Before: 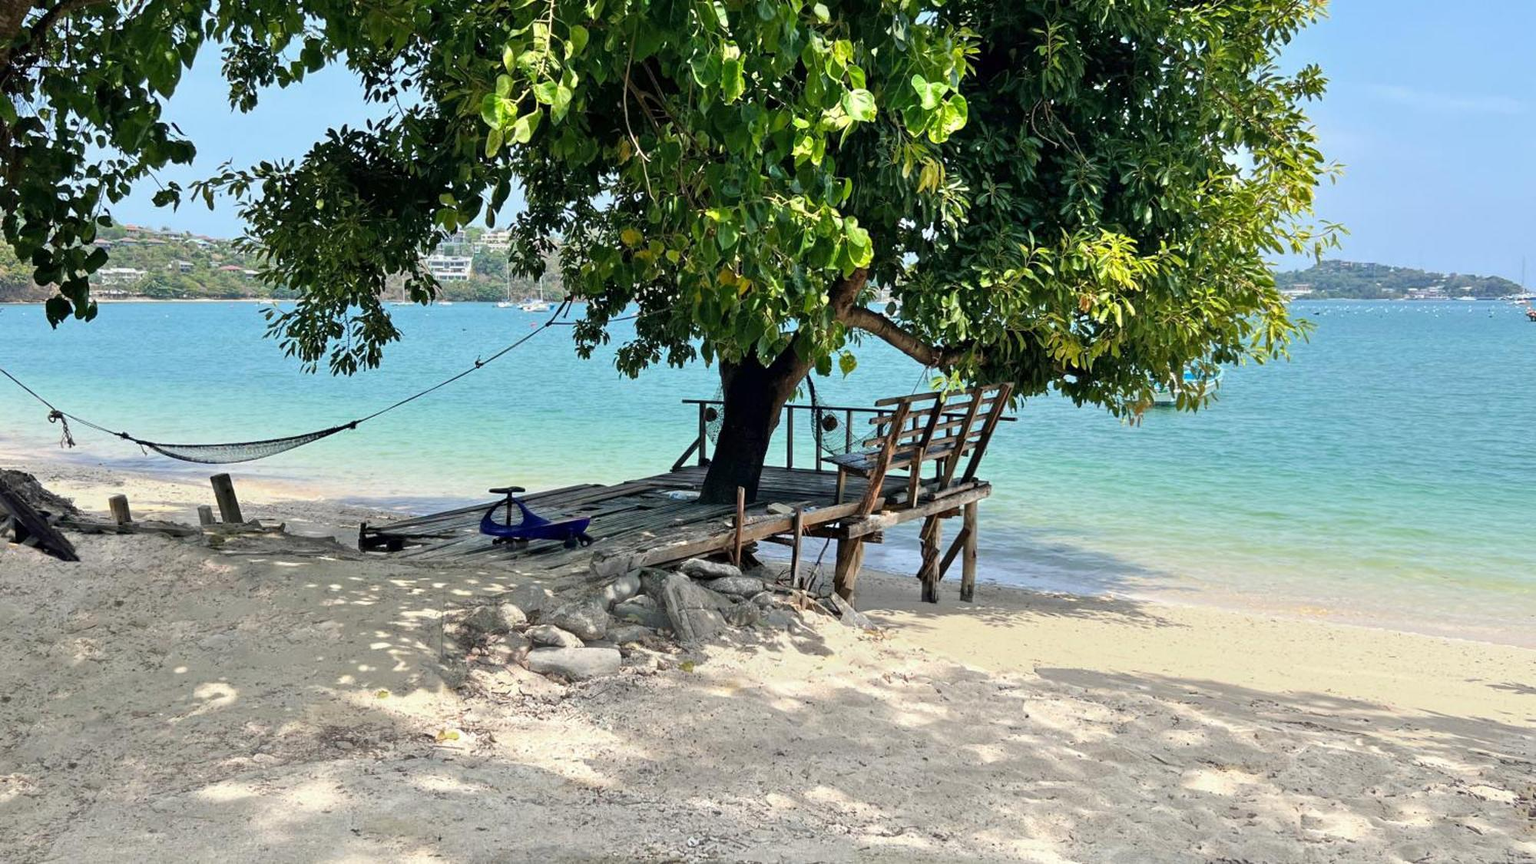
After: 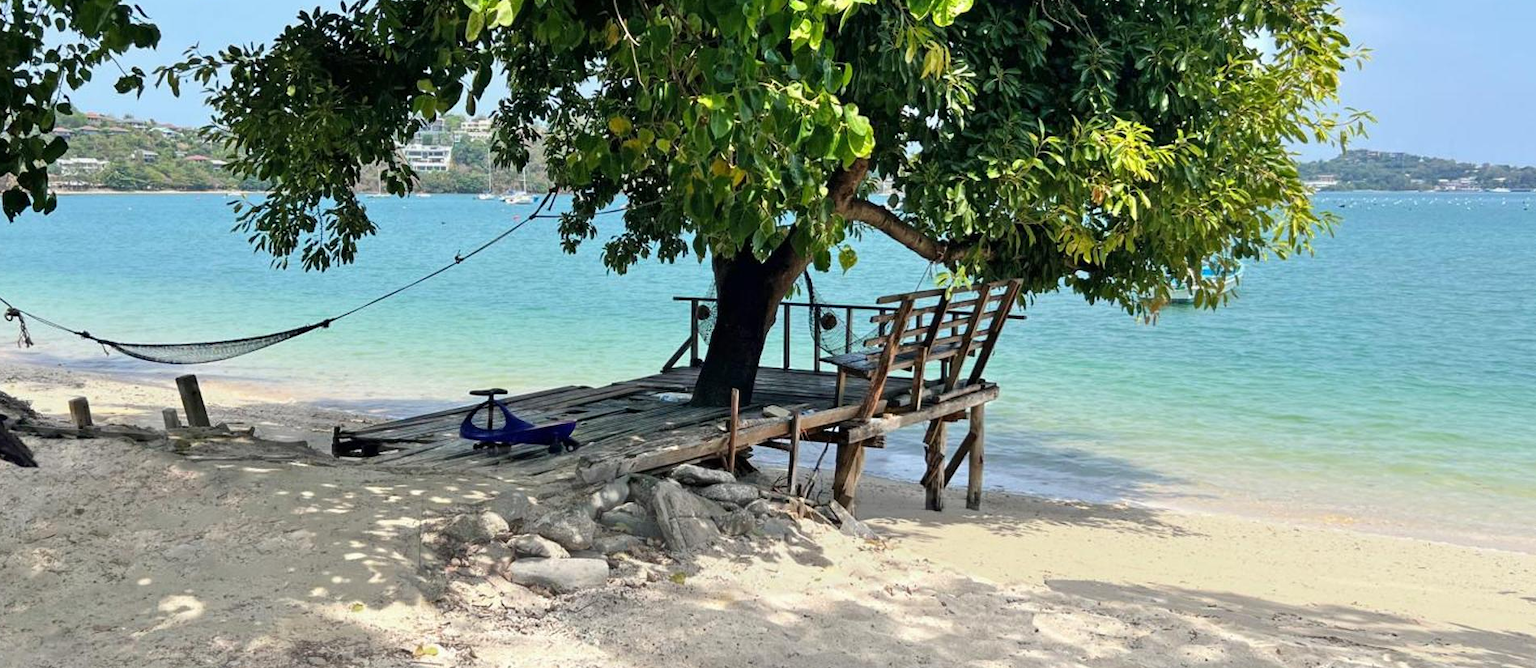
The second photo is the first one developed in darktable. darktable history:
crop and rotate: left 2.852%, top 13.69%, right 2.294%, bottom 12.857%
